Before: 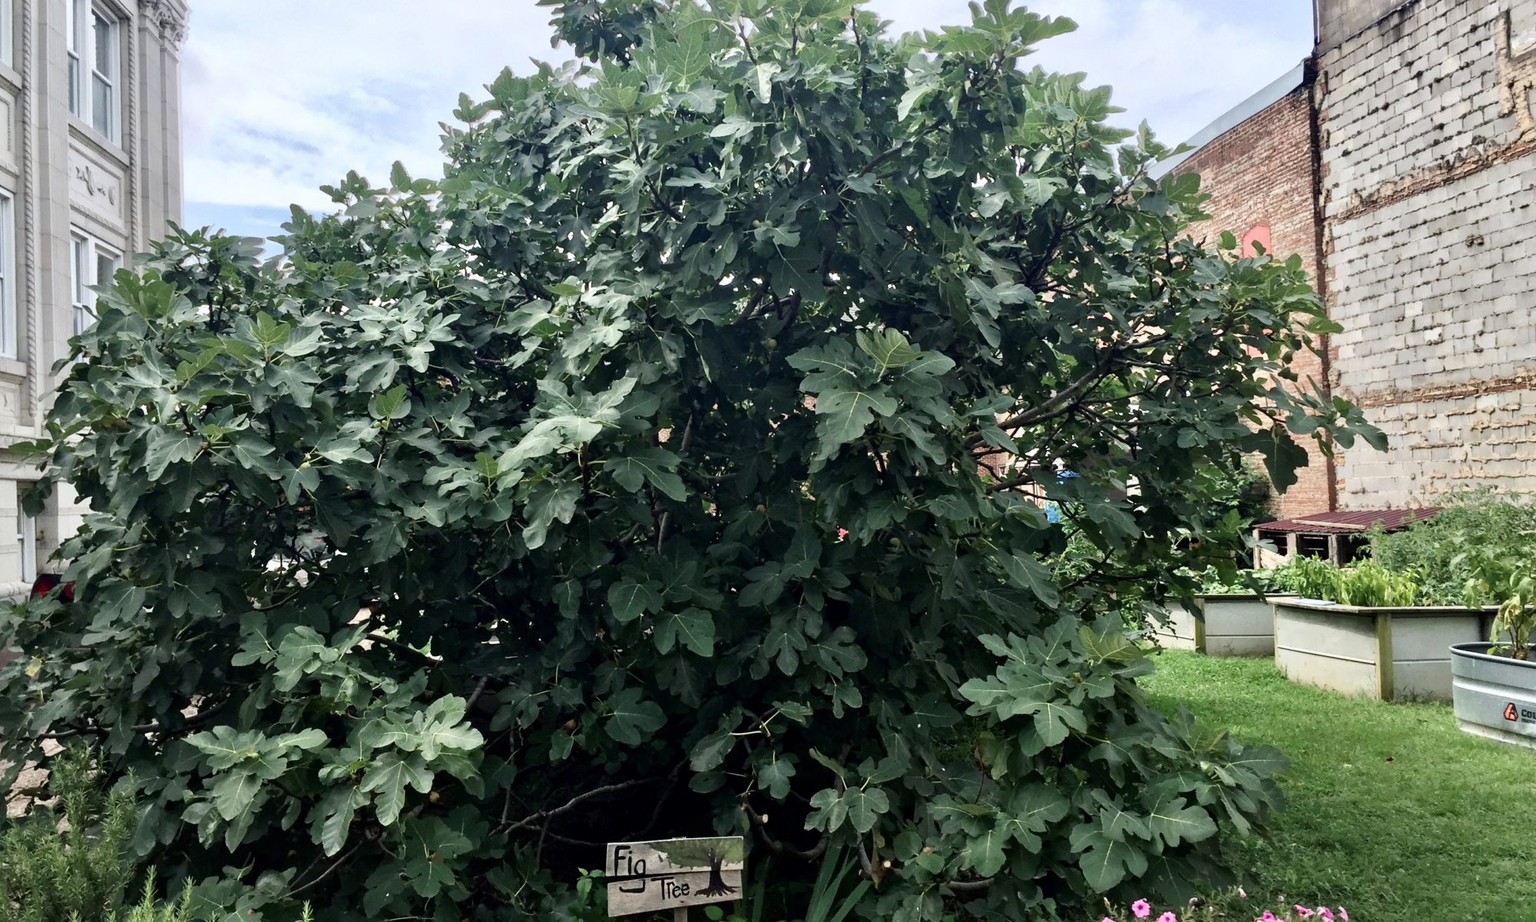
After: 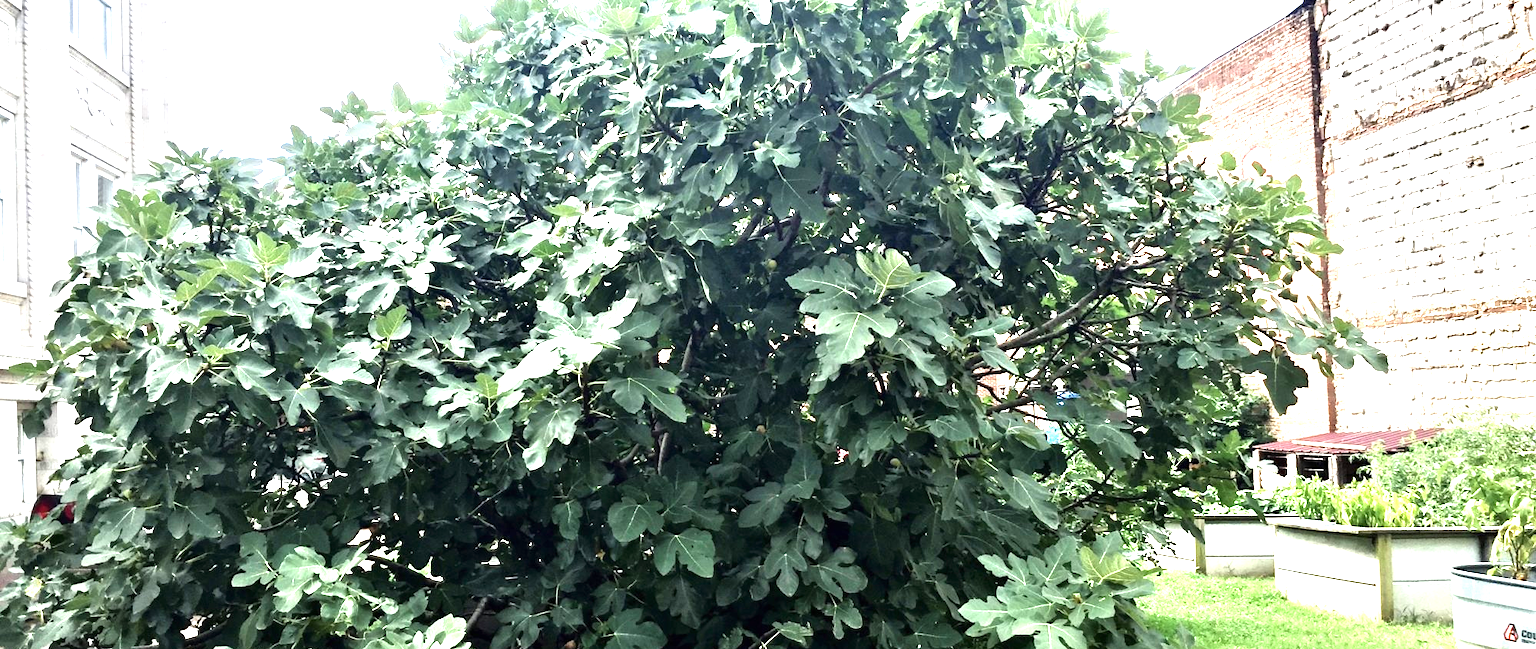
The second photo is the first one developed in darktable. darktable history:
tone equalizer: -8 EV -0.455 EV, -7 EV -0.362 EV, -6 EV -0.337 EV, -5 EV -0.22 EV, -3 EV 0.252 EV, -2 EV 0.315 EV, -1 EV 0.403 EV, +0 EV 0.439 EV
exposure: black level correction 0, exposure 1.46 EV, compensate exposure bias true
crop and rotate: top 8.605%, bottom 20.884%
